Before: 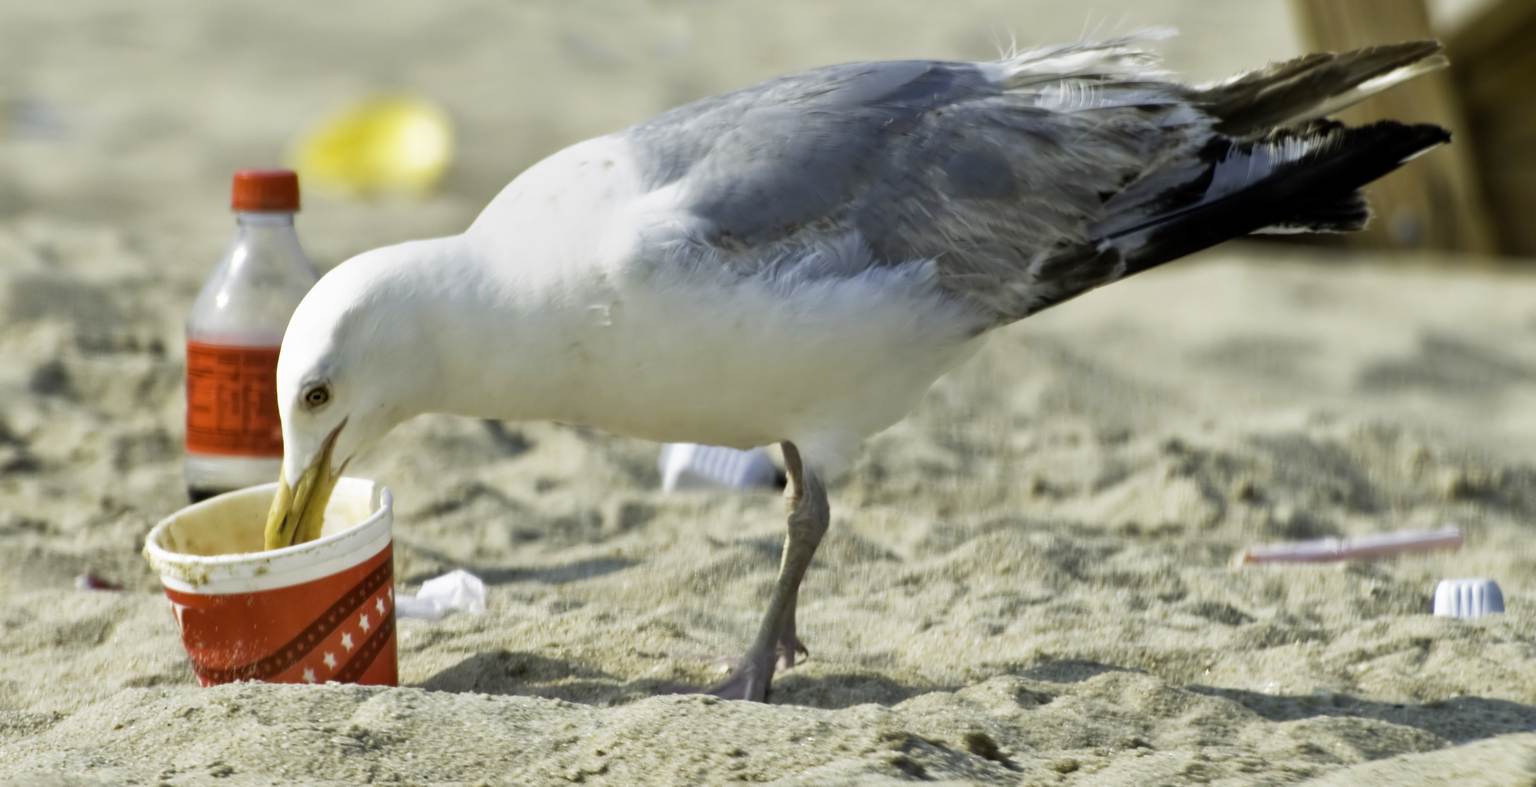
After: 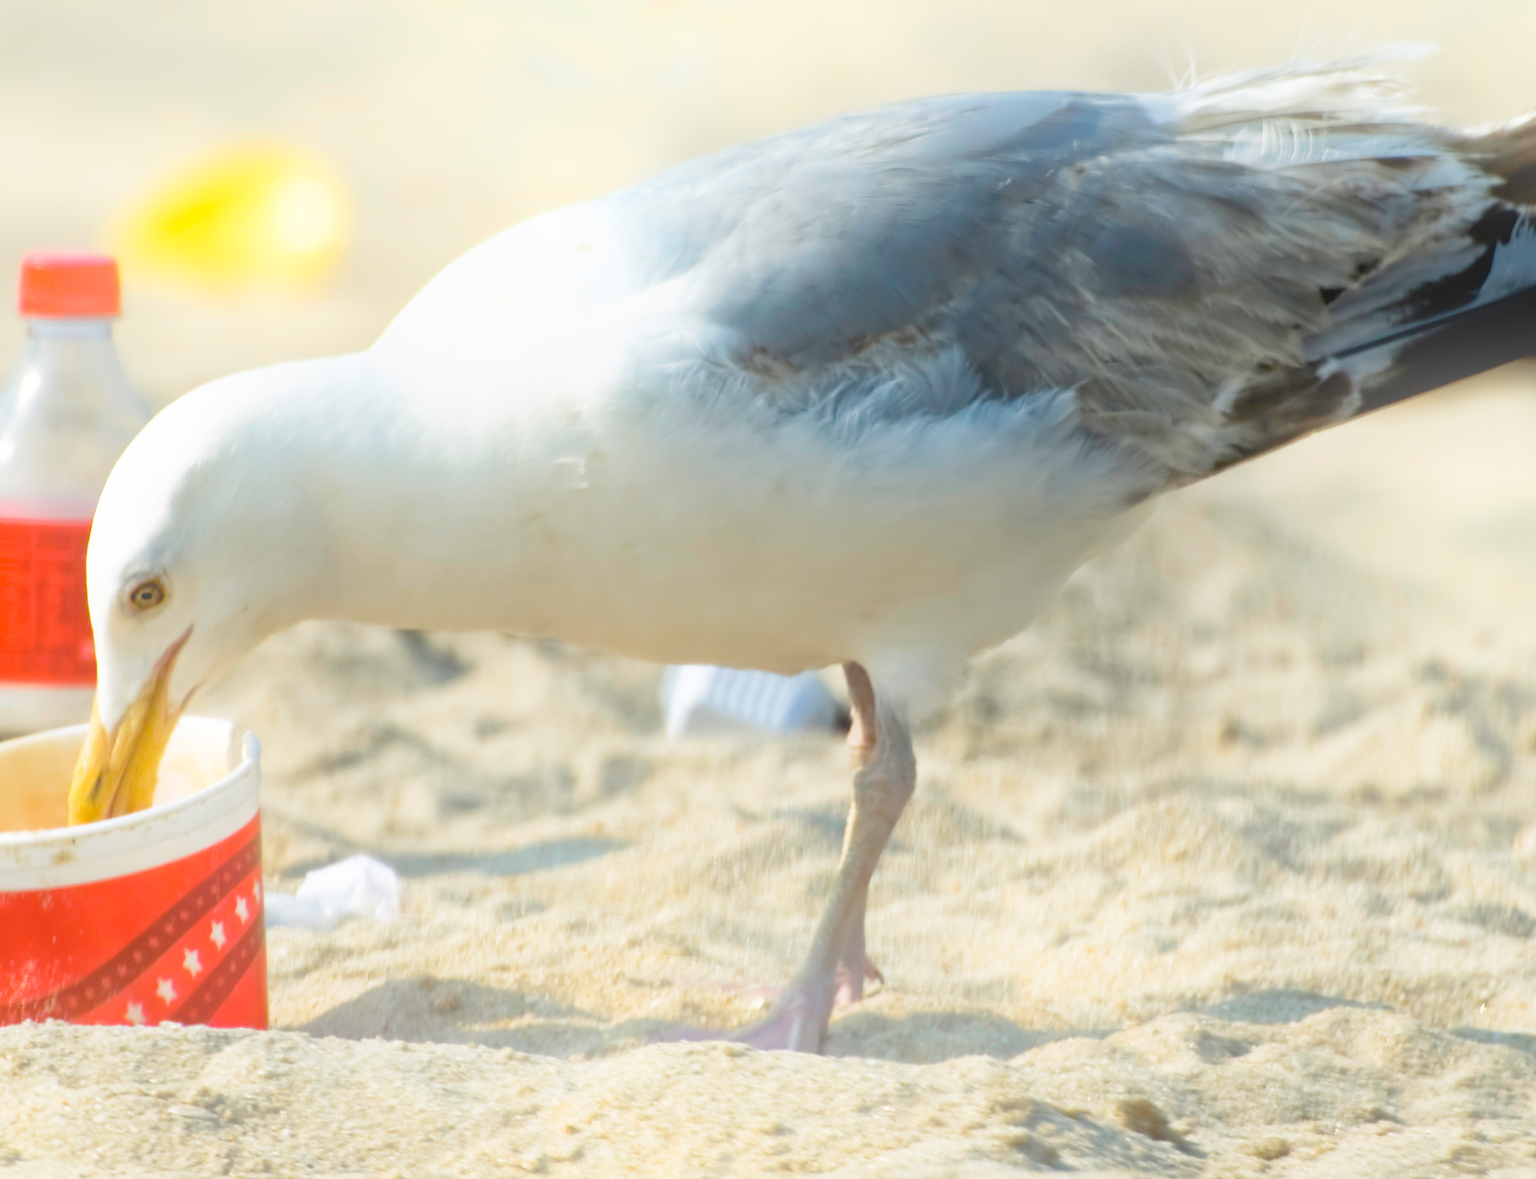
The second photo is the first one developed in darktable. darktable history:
crop and rotate: left 14.292%, right 19.041%
bloom: size 38%, threshold 95%, strength 30%
